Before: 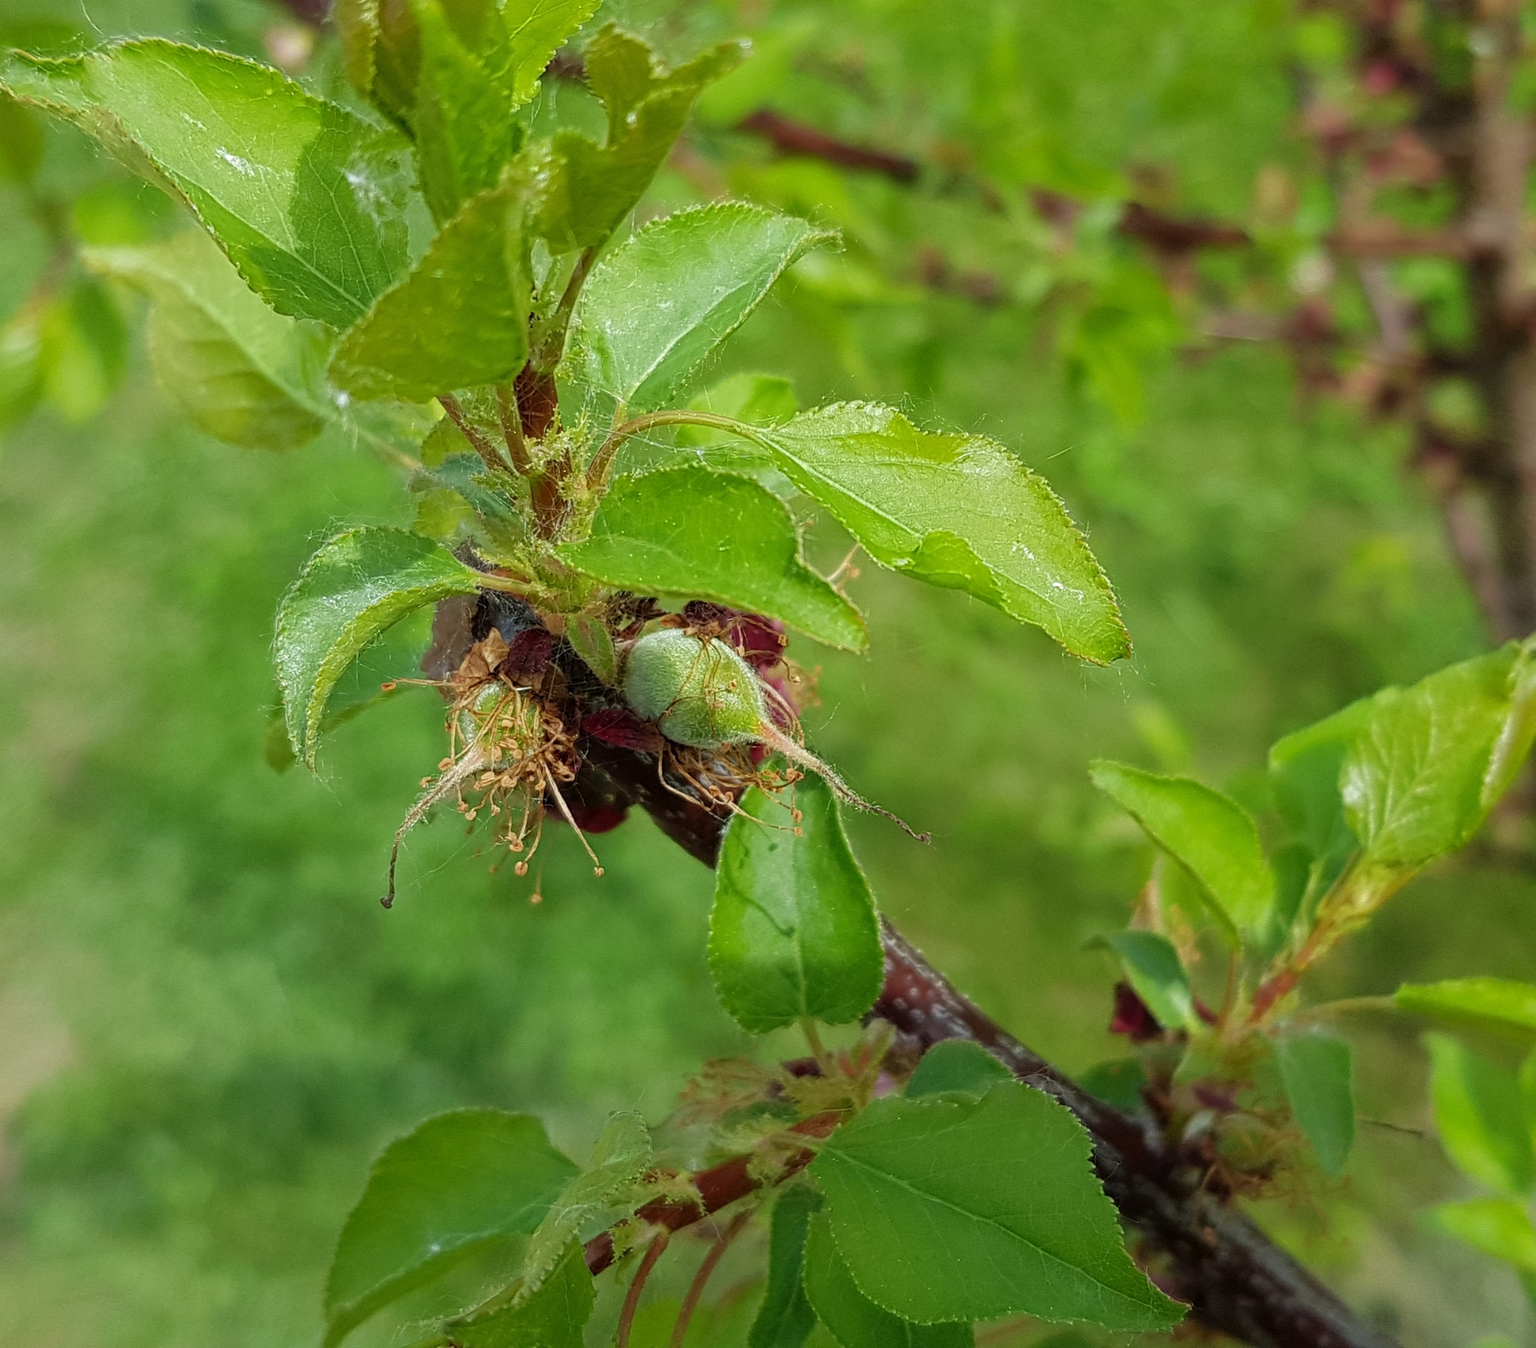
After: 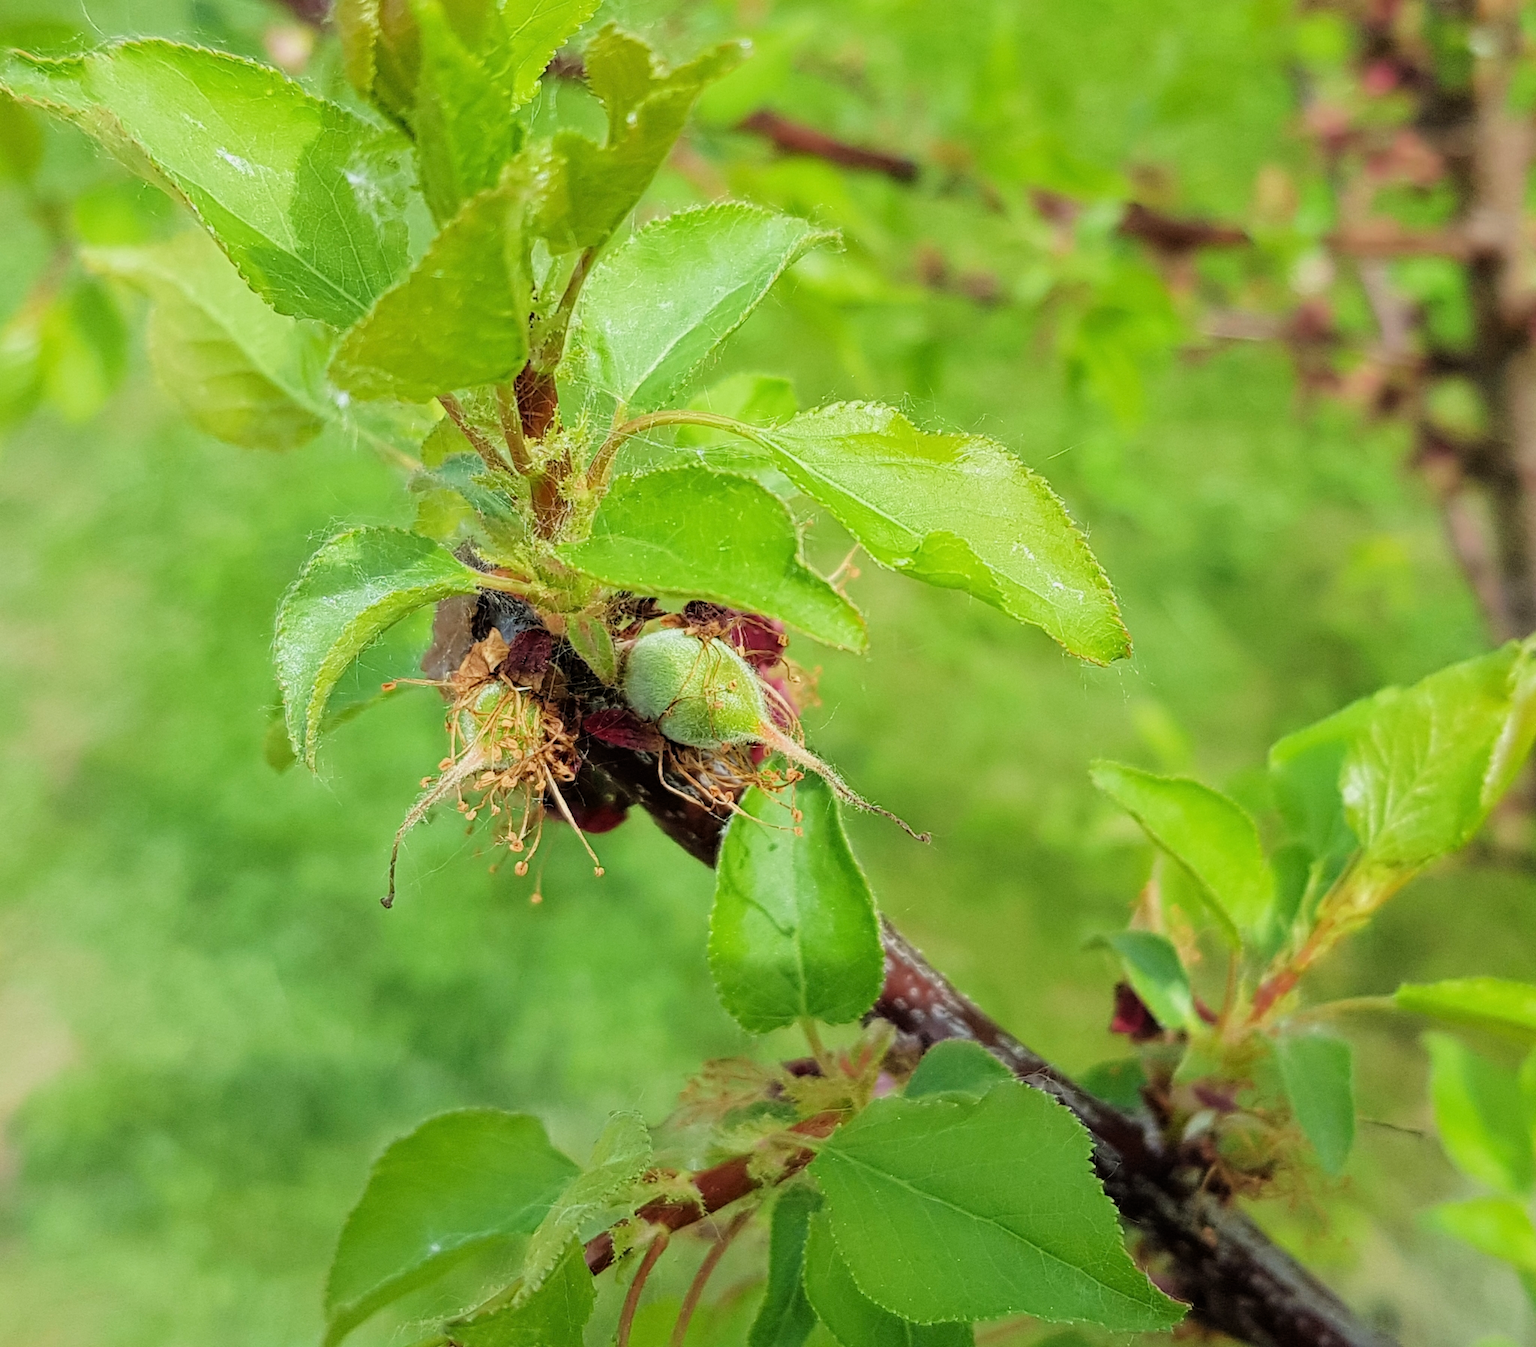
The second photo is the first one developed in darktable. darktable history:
exposure: black level correction 0, exposure 0.891 EV, compensate highlight preservation false
filmic rgb: black relative exposure -7.65 EV, white relative exposure 4.56 EV, hardness 3.61, color science v6 (2022)
